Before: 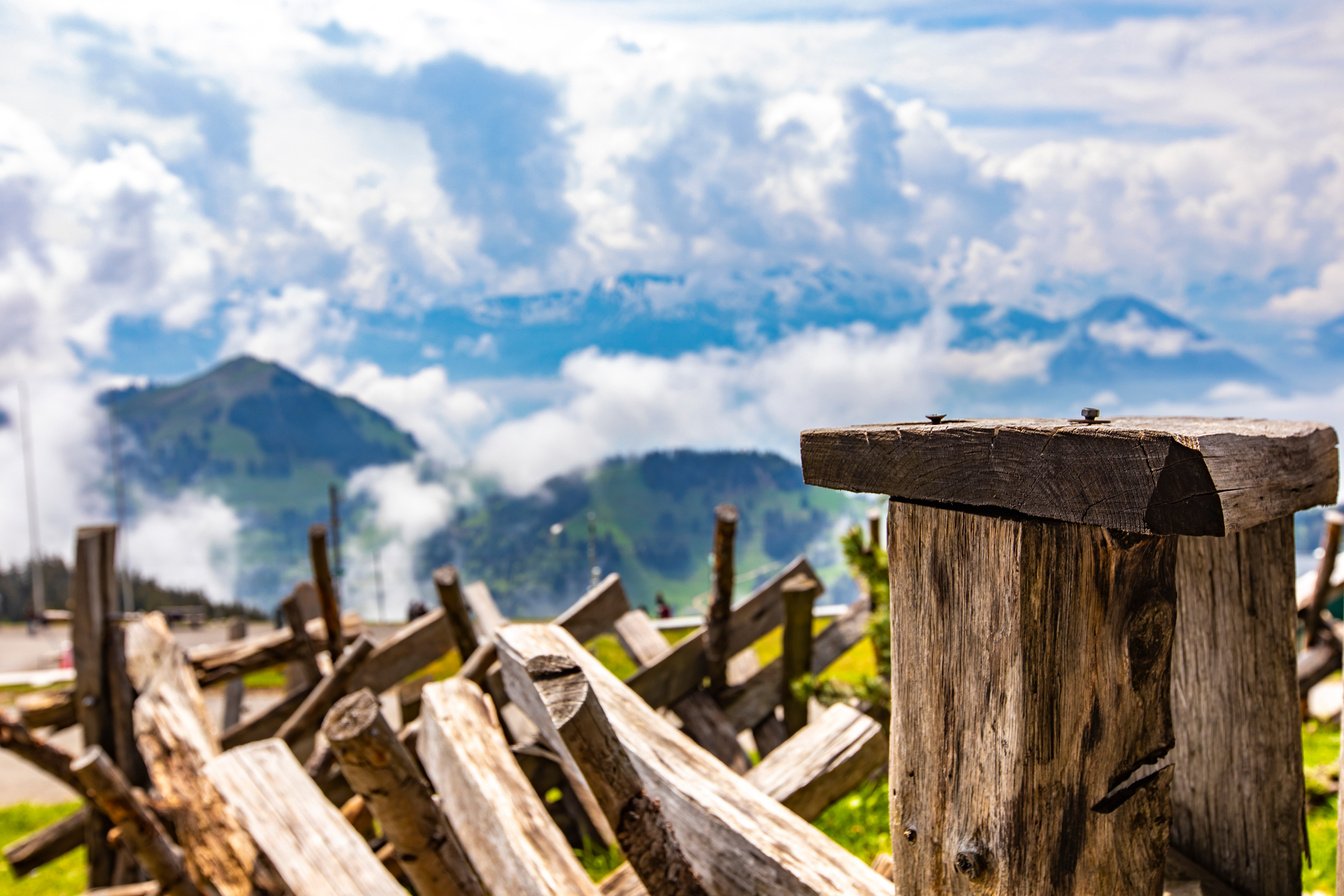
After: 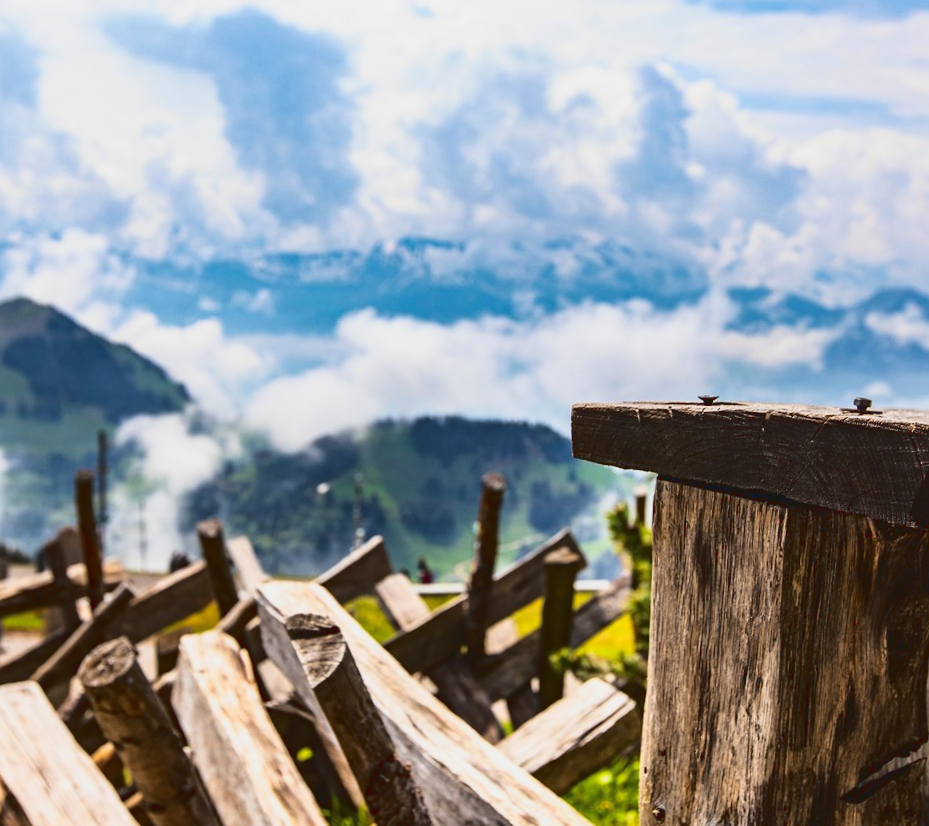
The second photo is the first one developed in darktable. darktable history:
crop and rotate: angle -3.27°, left 14.277%, top 0.028%, right 10.766%, bottom 0.028%
tone curve: curves: ch0 [(0, 0.072) (0.249, 0.176) (0.518, 0.489) (0.832, 0.854) (1, 0.948)], color space Lab, linked channels, preserve colors none
